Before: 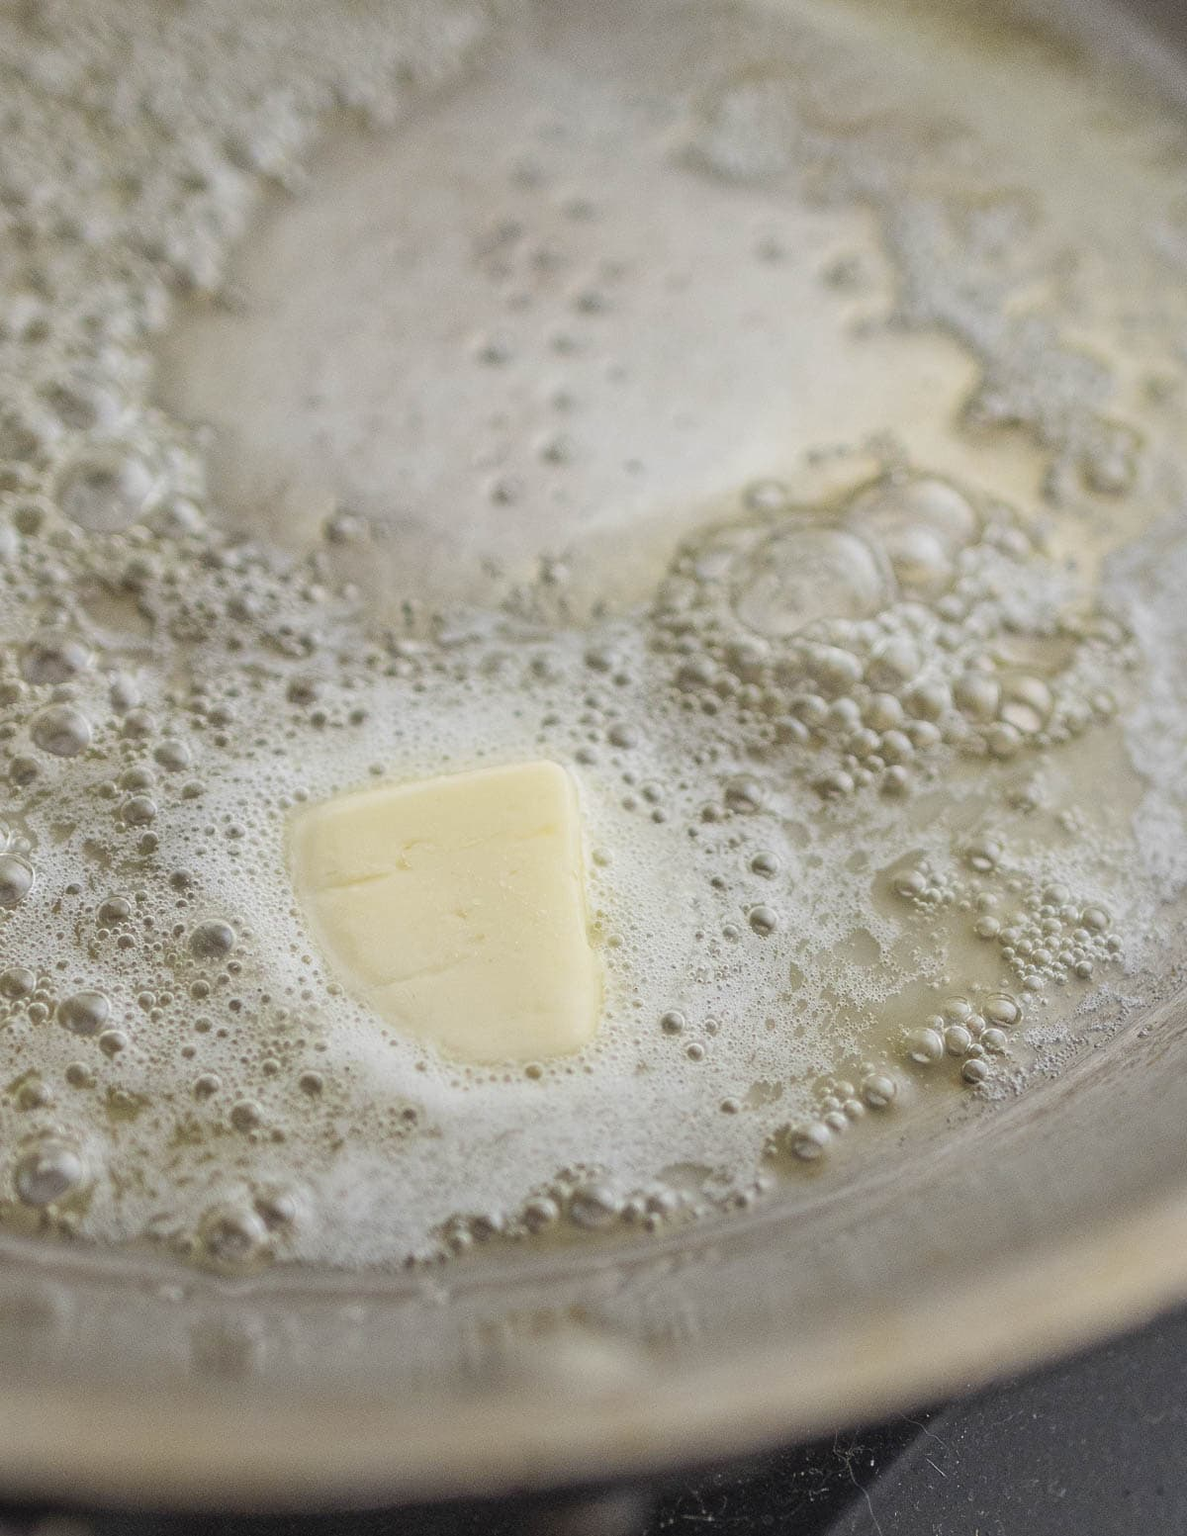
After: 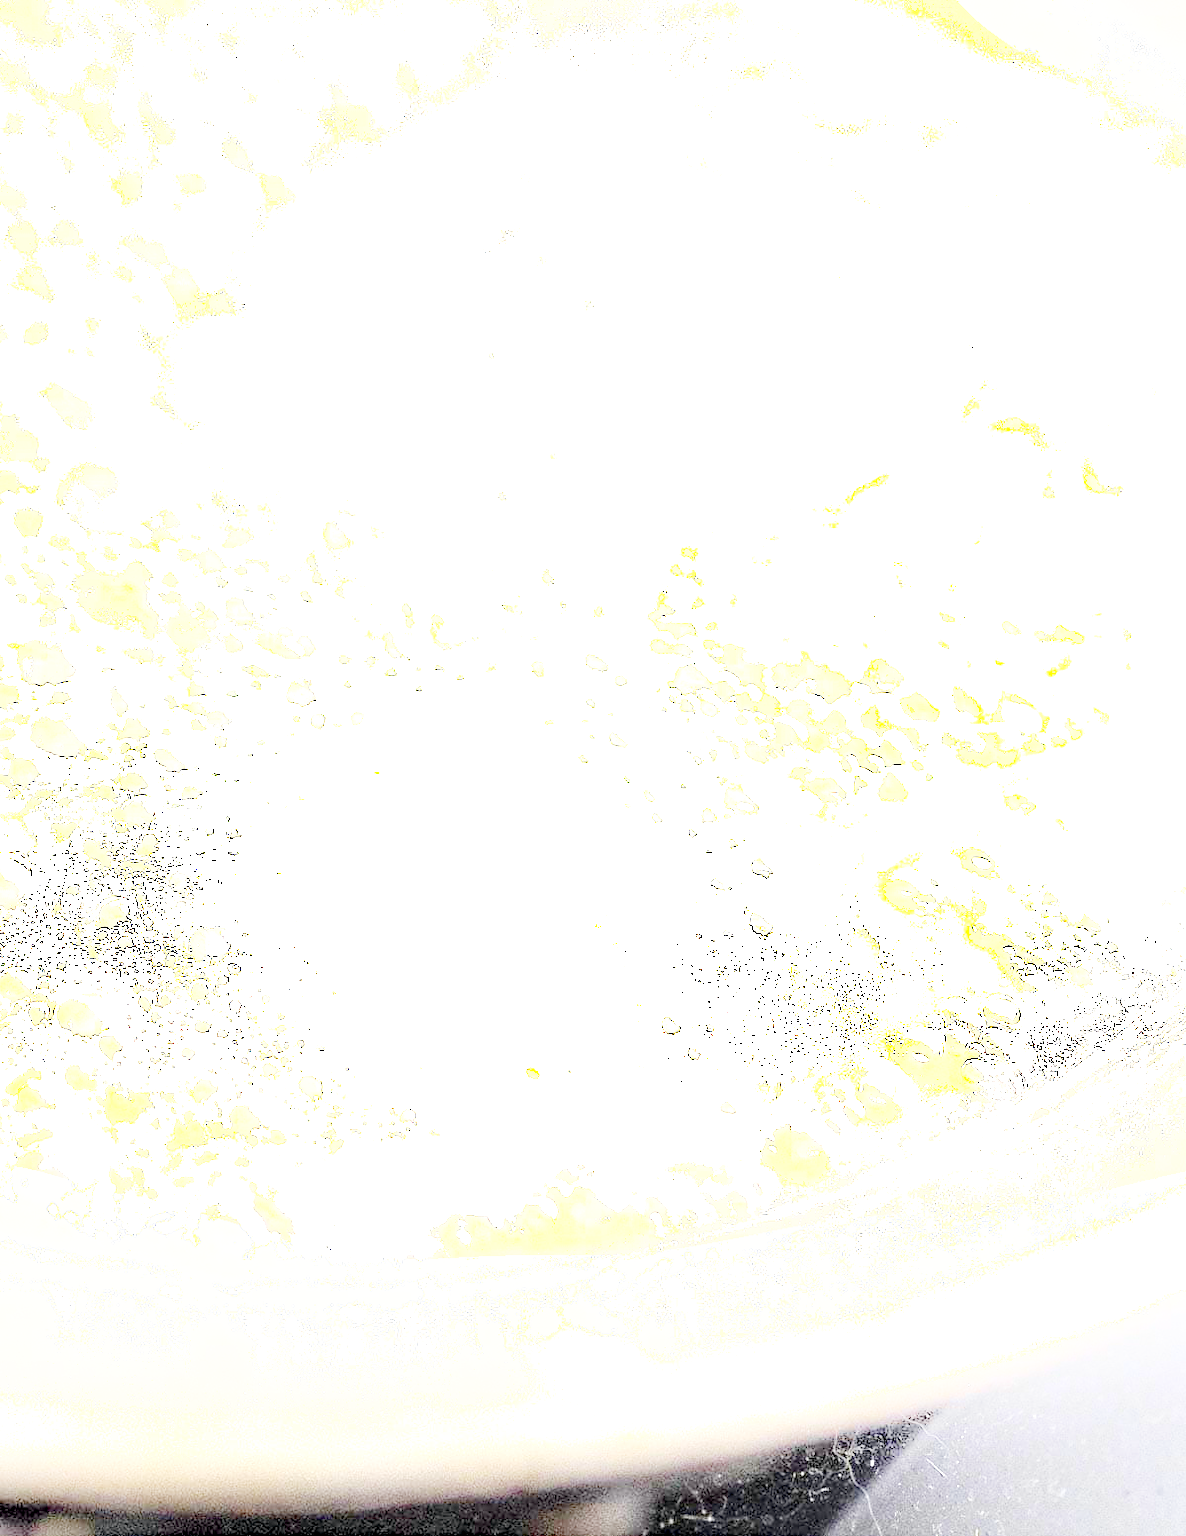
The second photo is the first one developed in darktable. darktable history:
shadows and highlights: shadows -21.84, highlights 99.49, soften with gaussian
exposure: black level correction 0.001, exposure 1.64 EV, compensate highlight preservation false
base curve: curves: ch0 [(0, 0) (0.036, 0.025) (0.121, 0.166) (0.206, 0.329) (0.605, 0.79) (1, 1)], fusion 1, preserve colors none
